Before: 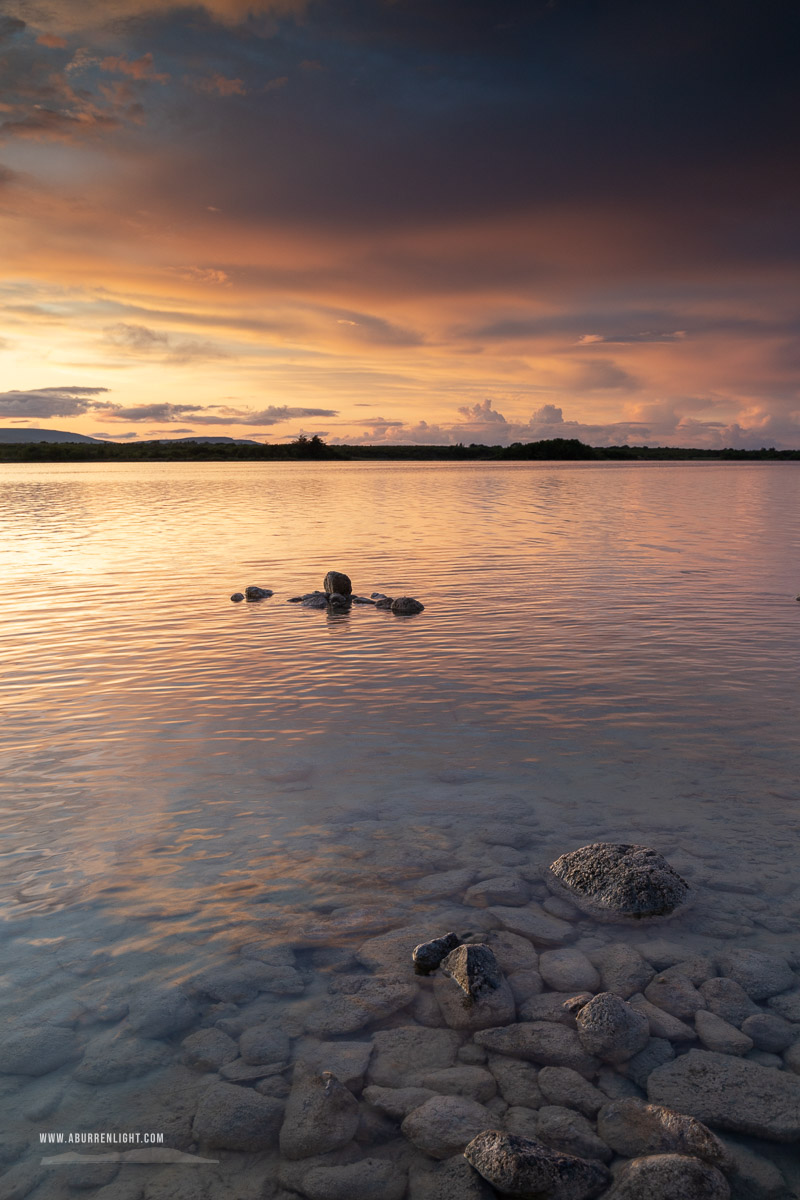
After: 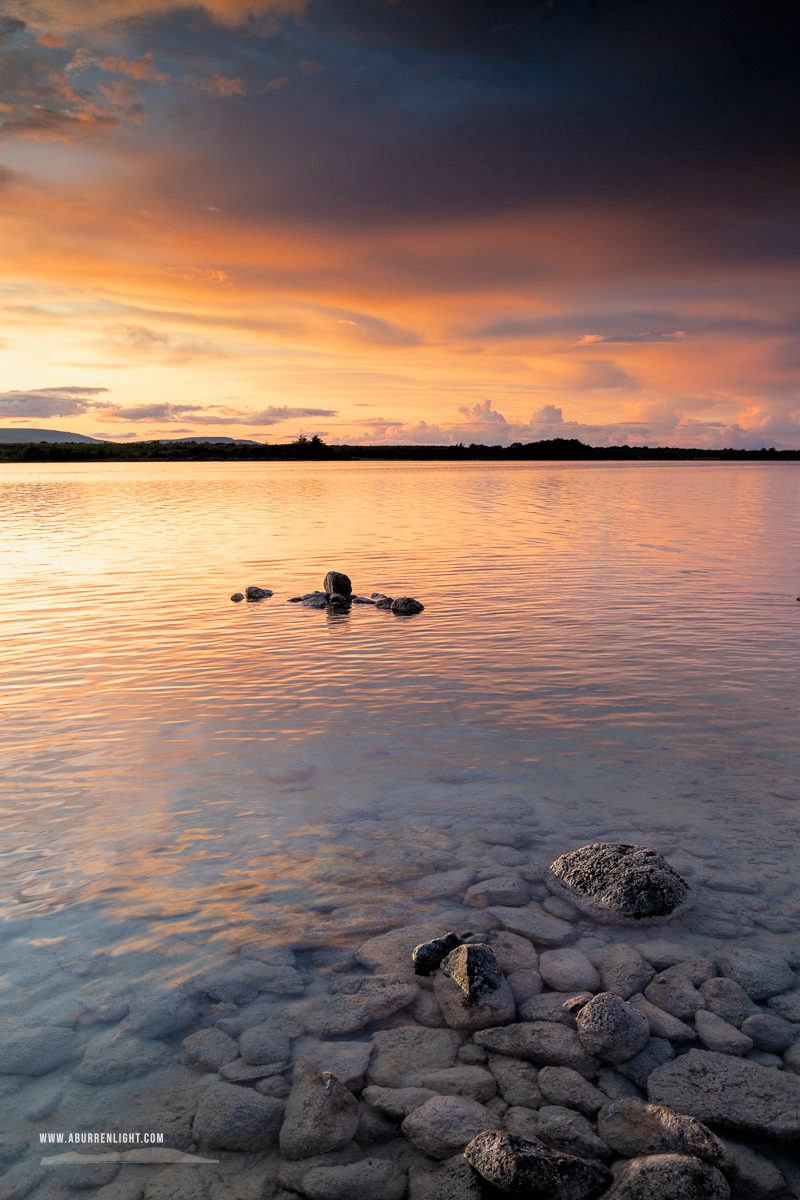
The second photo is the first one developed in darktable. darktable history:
filmic rgb: black relative exposure -7.75 EV, white relative exposure 4.4 EV, threshold 3 EV, target black luminance 0%, hardness 3.76, latitude 50.51%, contrast 1.074, highlights saturation mix 10%, shadows ↔ highlights balance -0.22%, color science v4 (2020), enable highlight reconstruction true
exposure: exposure 0.6 EV, compensate highlight preservation false
